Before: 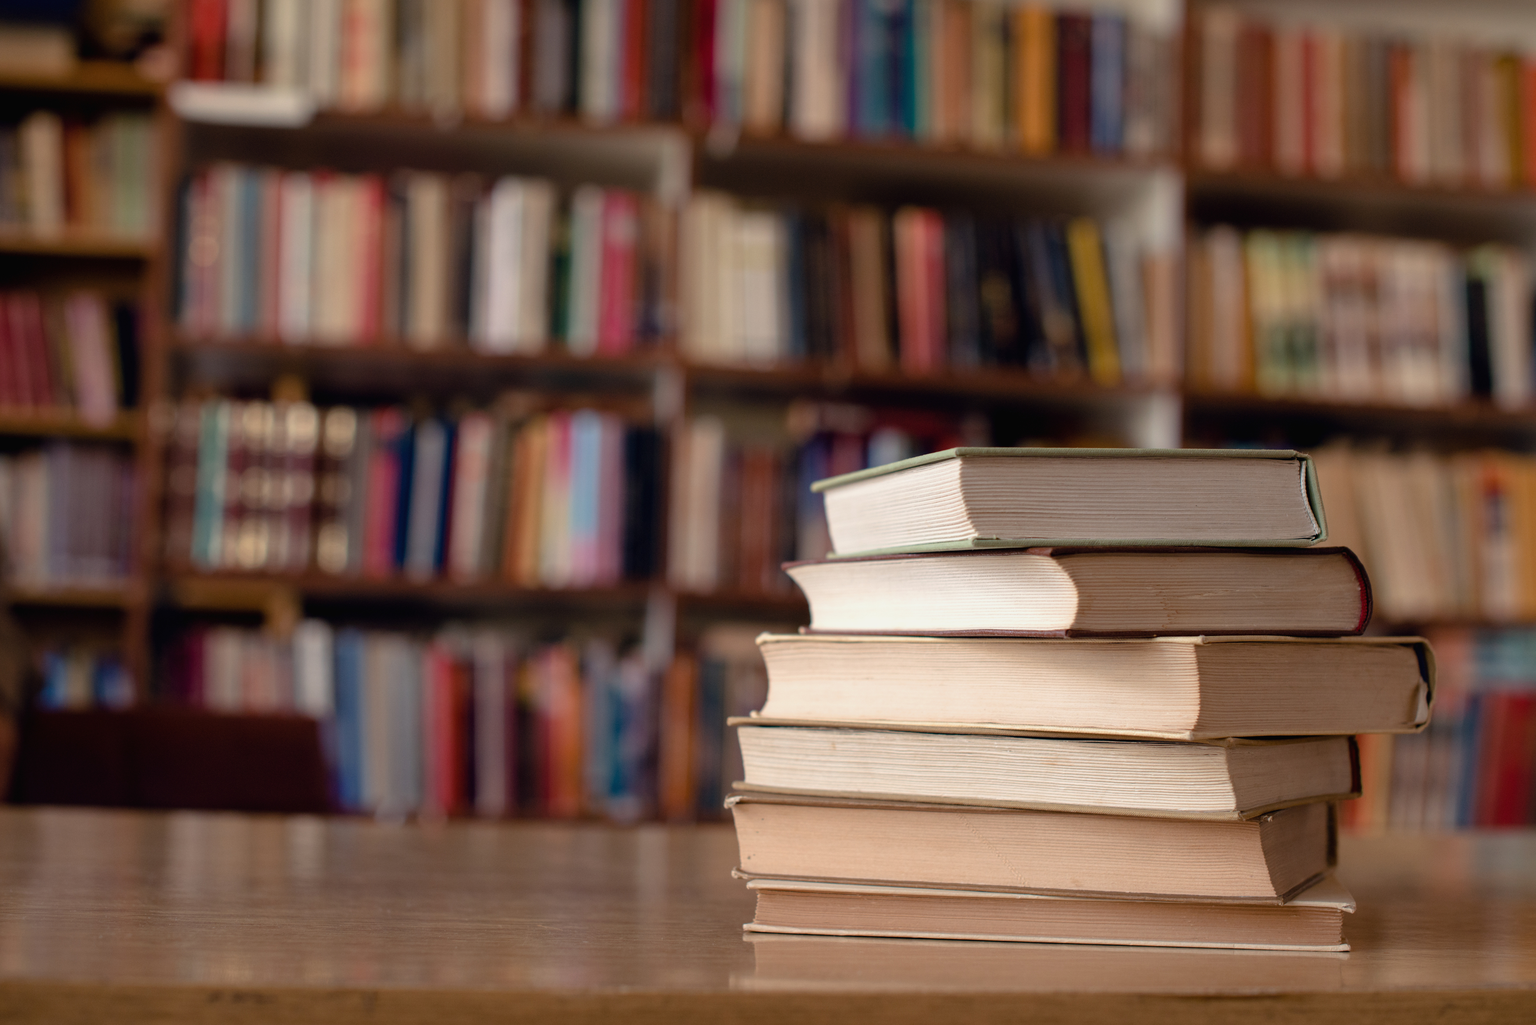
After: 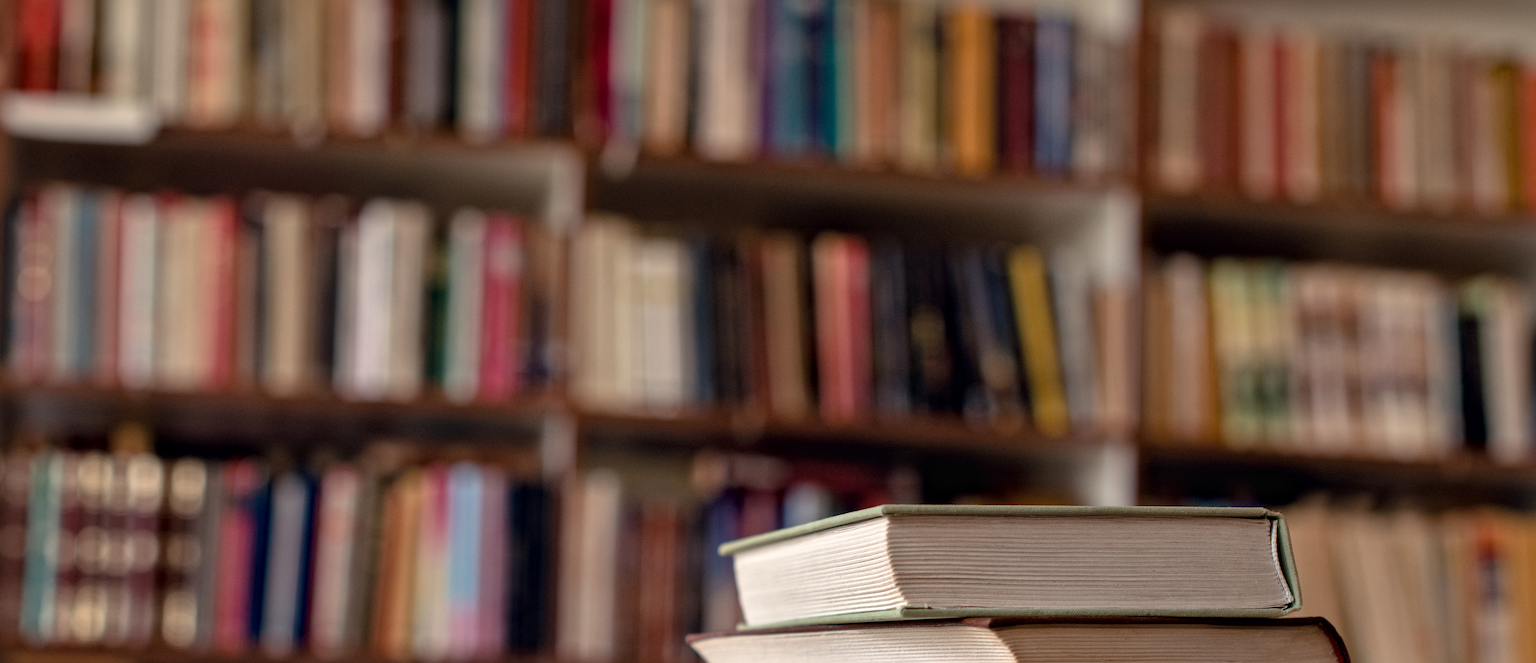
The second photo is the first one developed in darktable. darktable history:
shadows and highlights: shadows 11.58, white point adjustment 1.28, soften with gaussian
crop and rotate: left 11.325%, bottom 42.583%
tone equalizer: on, module defaults
local contrast: mode bilateral grid, contrast 20, coarseness 20, detail 150%, midtone range 0.2
